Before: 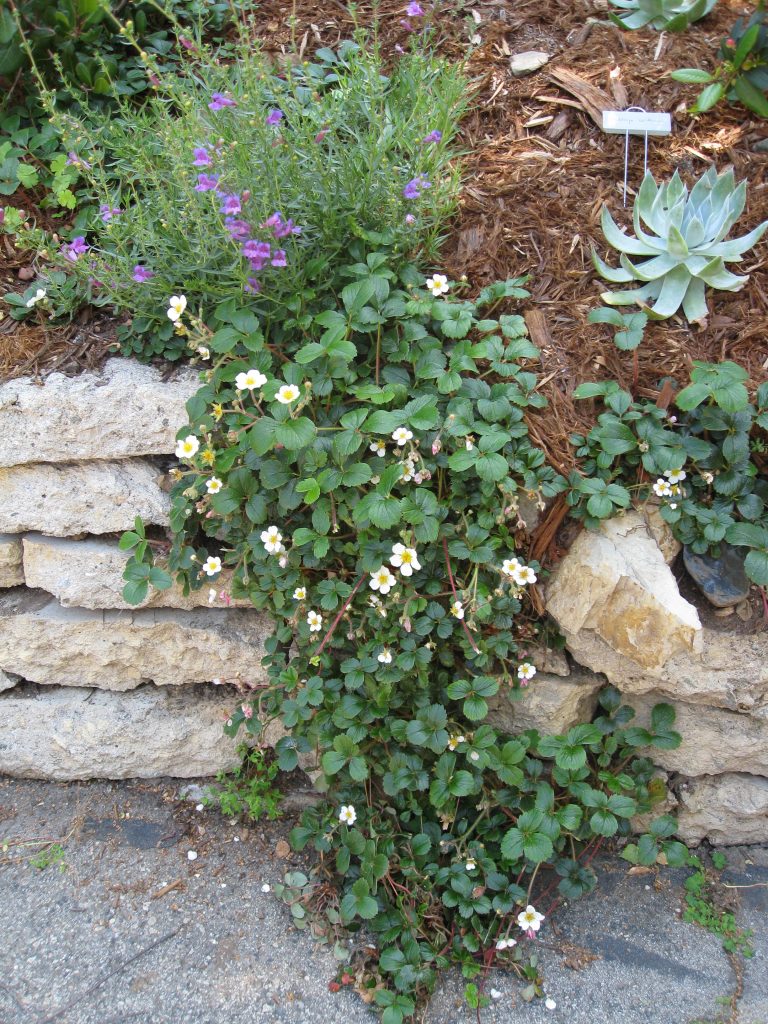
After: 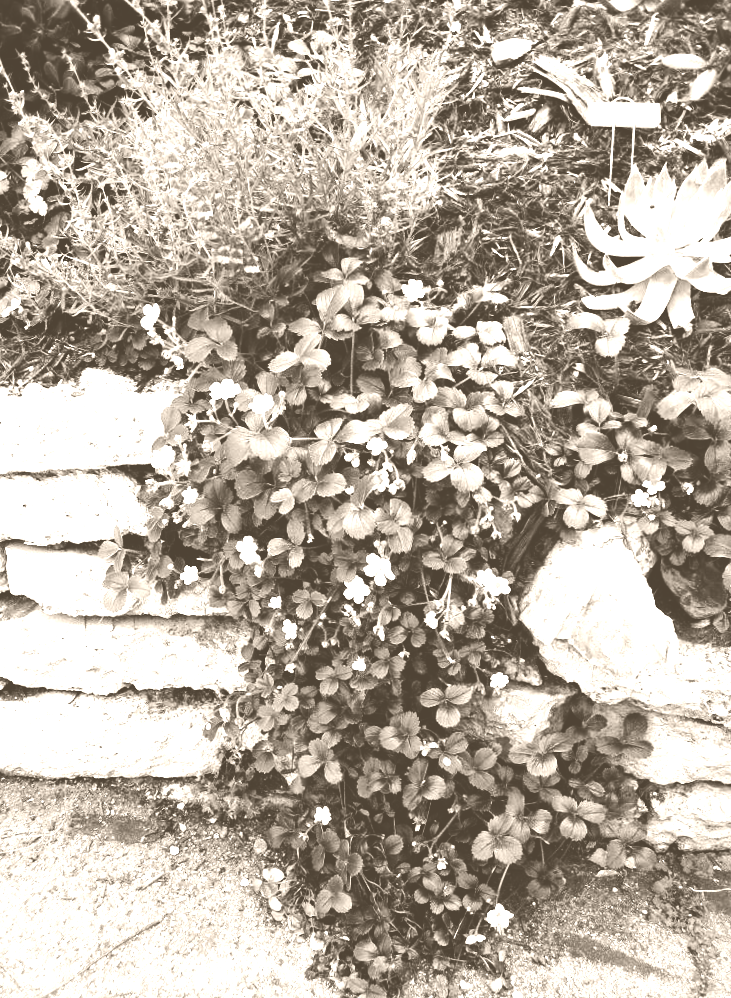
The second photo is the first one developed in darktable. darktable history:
contrast brightness saturation: brightness -1, saturation 1
rotate and perspective: rotation 0.074°, lens shift (vertical) 0.096, lens shift (horizontal) -0.041, crop left 0.043, crop right 0.952, crop top 0.024, crop bottom 0.979
base curve: curves: ch0 [(0, 0) (0.007, 0.004) (0.027, 0.03) (0.046, 0.07) (0.207, 0.54) (0.442, 0.872) (0.673, 0.972) (1, 1)], preserve colors none
colorize: hue 34.49°, saturation 35.33%, source mix 100%, version 1
